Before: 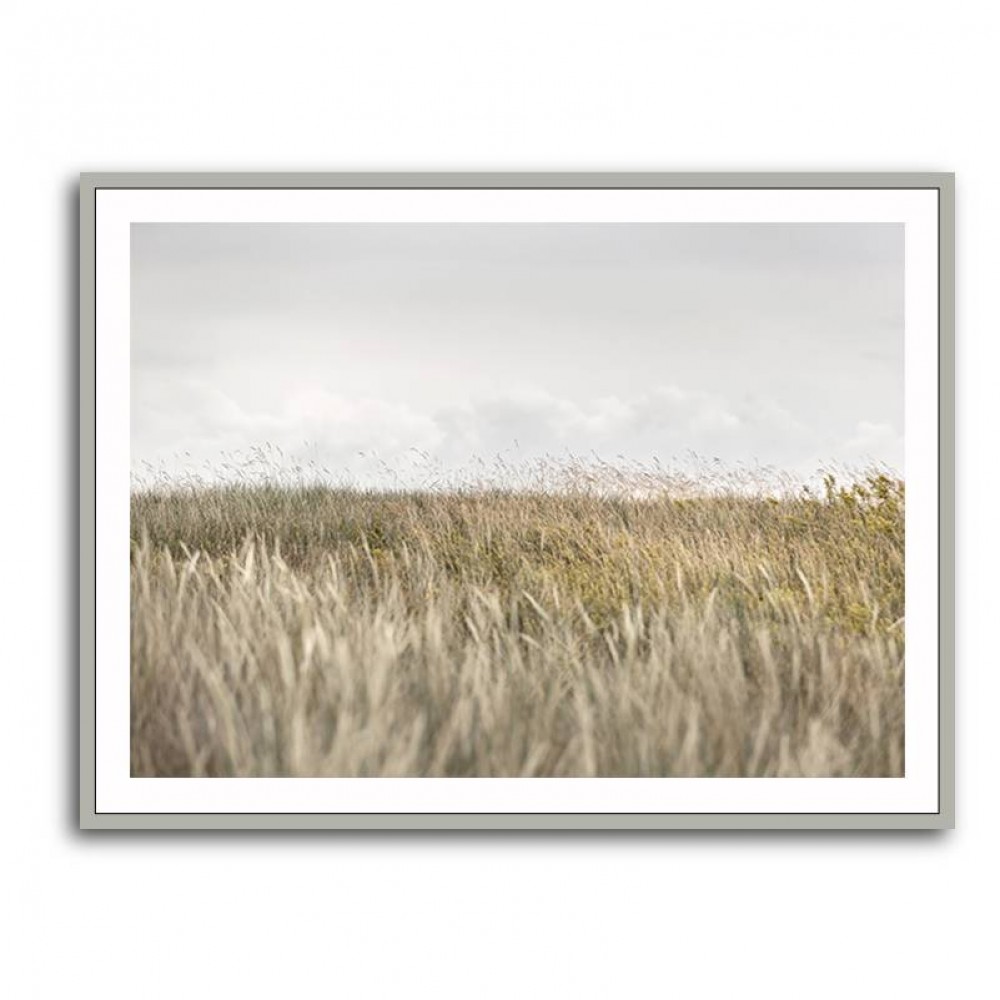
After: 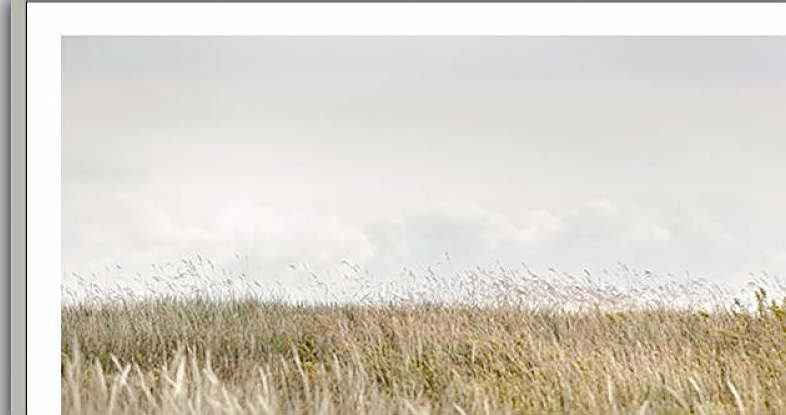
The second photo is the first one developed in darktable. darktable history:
crop: left 6.976%, top 18.744%, right 14.359%, bottom 39.738%
color balance rgb: global offset › chroma 0.053%, global offset › hue 254.03°, perceptual saturation grading › global saturation 20%, perceptual saturation grading › highlights -50.047%, perceptual saturation grading › shadows 30.726%, perceptual brilliance grading › mid-tones 10.078%, perceptual brilliance grading › shadows 14.582%, global vibrance 20%
sharpen: on, module defaults
